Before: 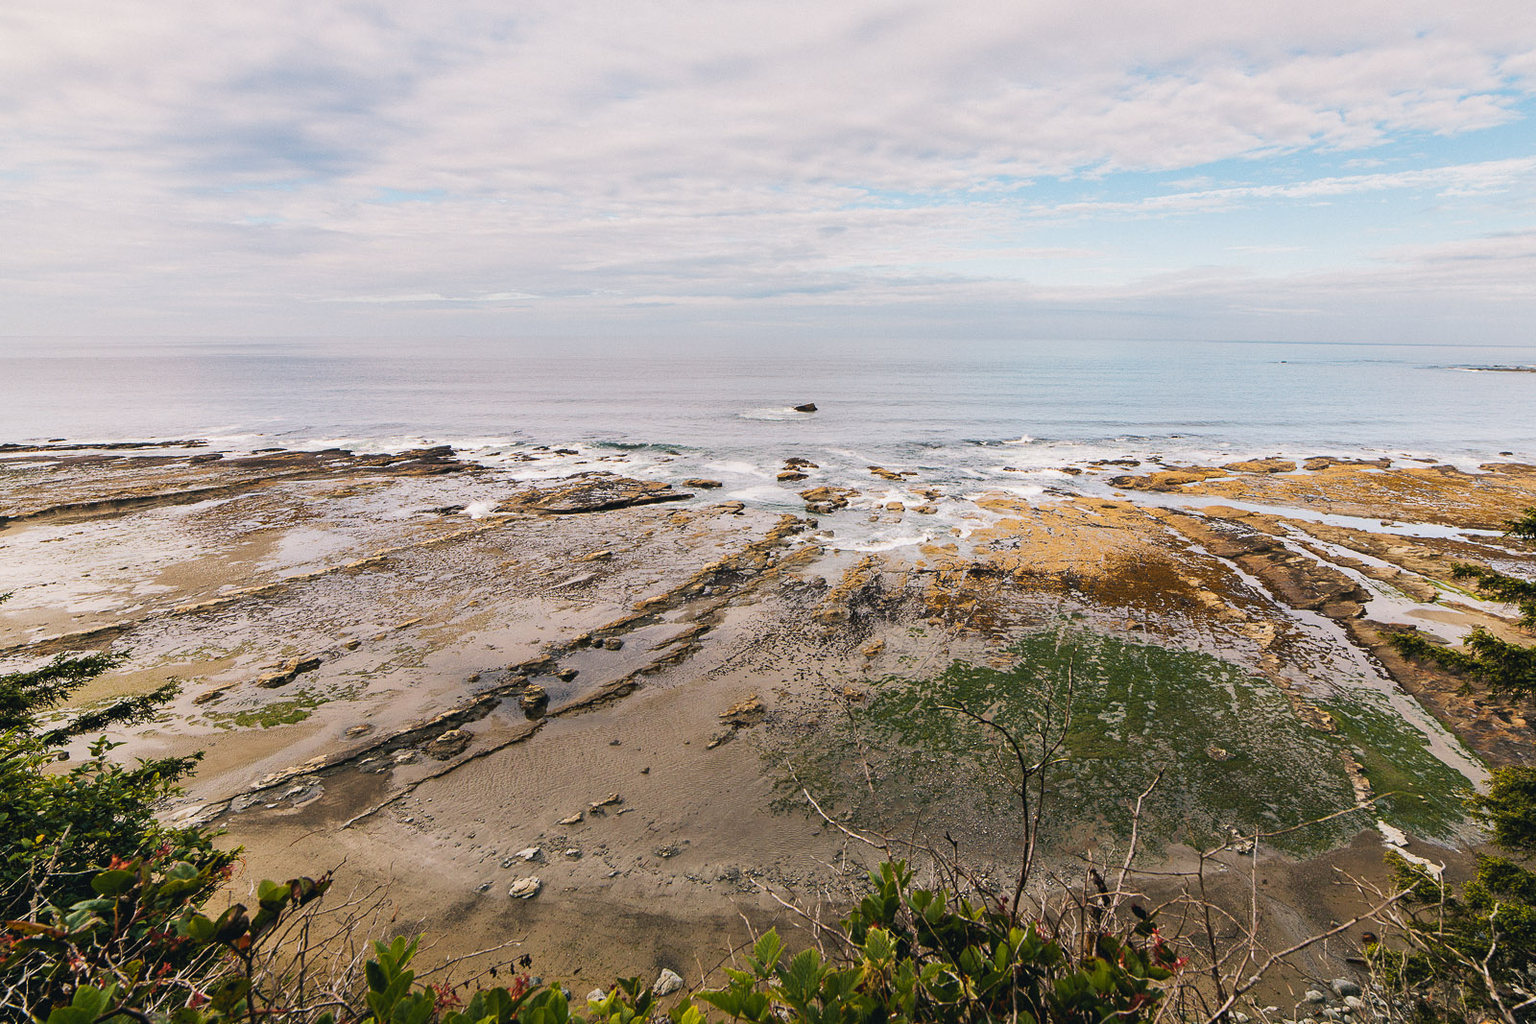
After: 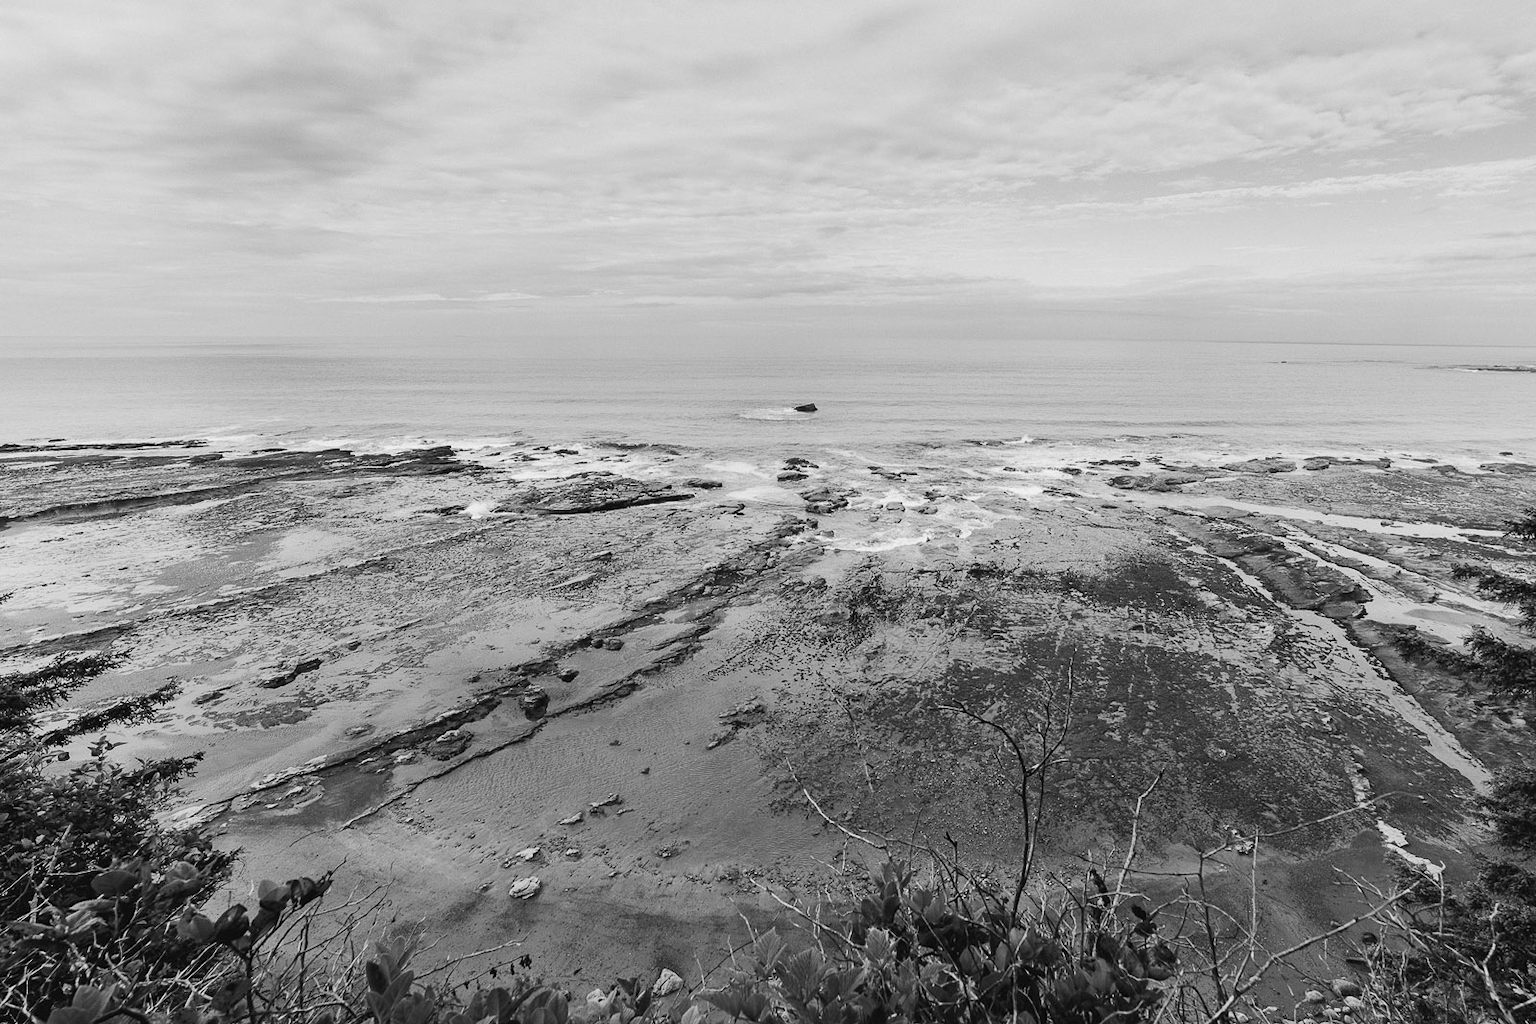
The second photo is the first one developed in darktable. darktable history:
monochrome: a -6.99, b 35.61, size 1.4
white balance: red 0.983, blue 1.036
